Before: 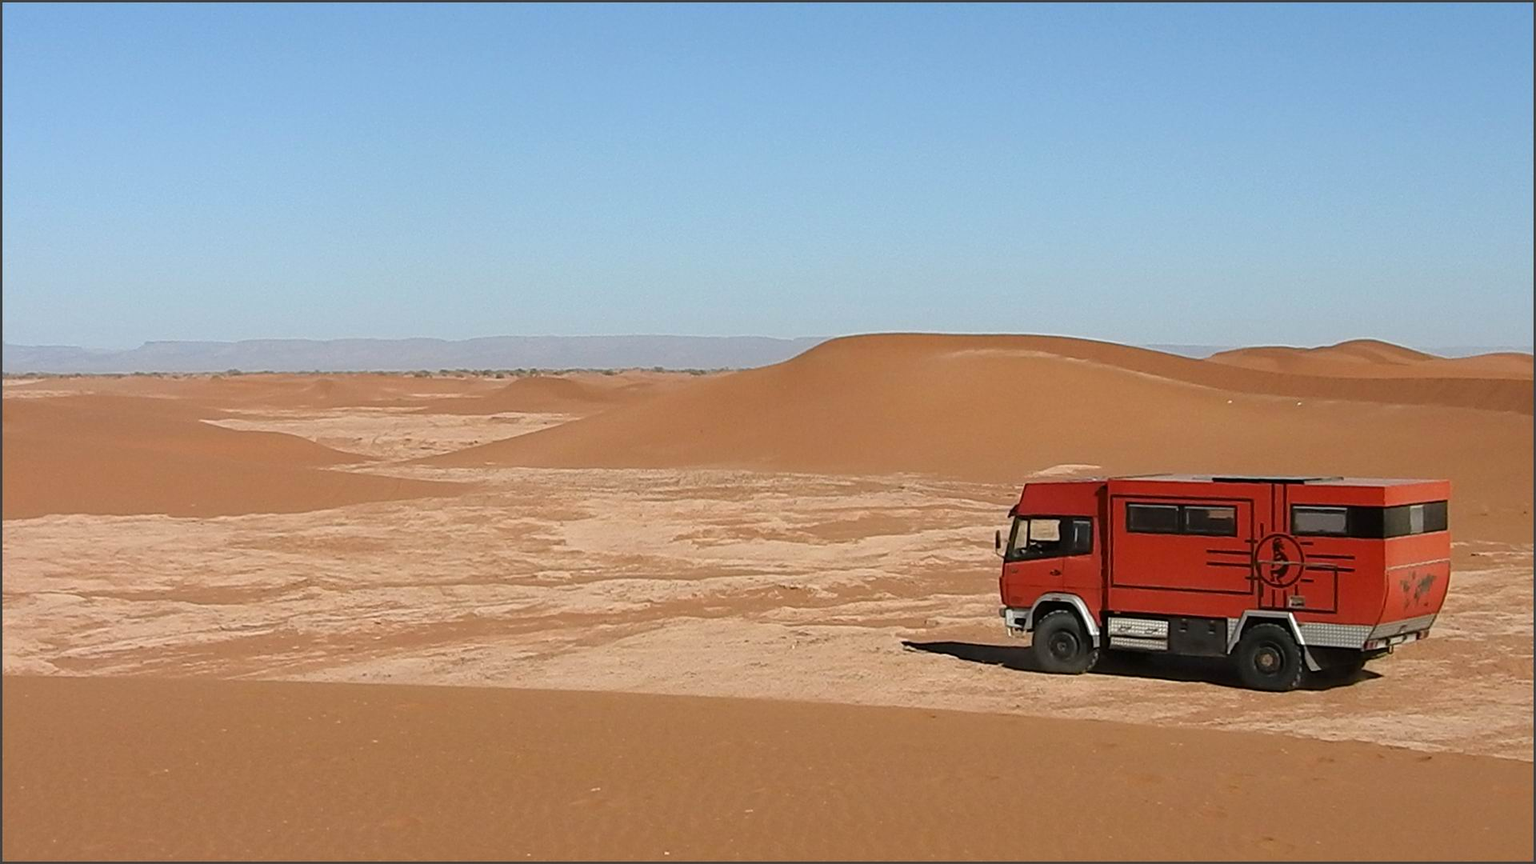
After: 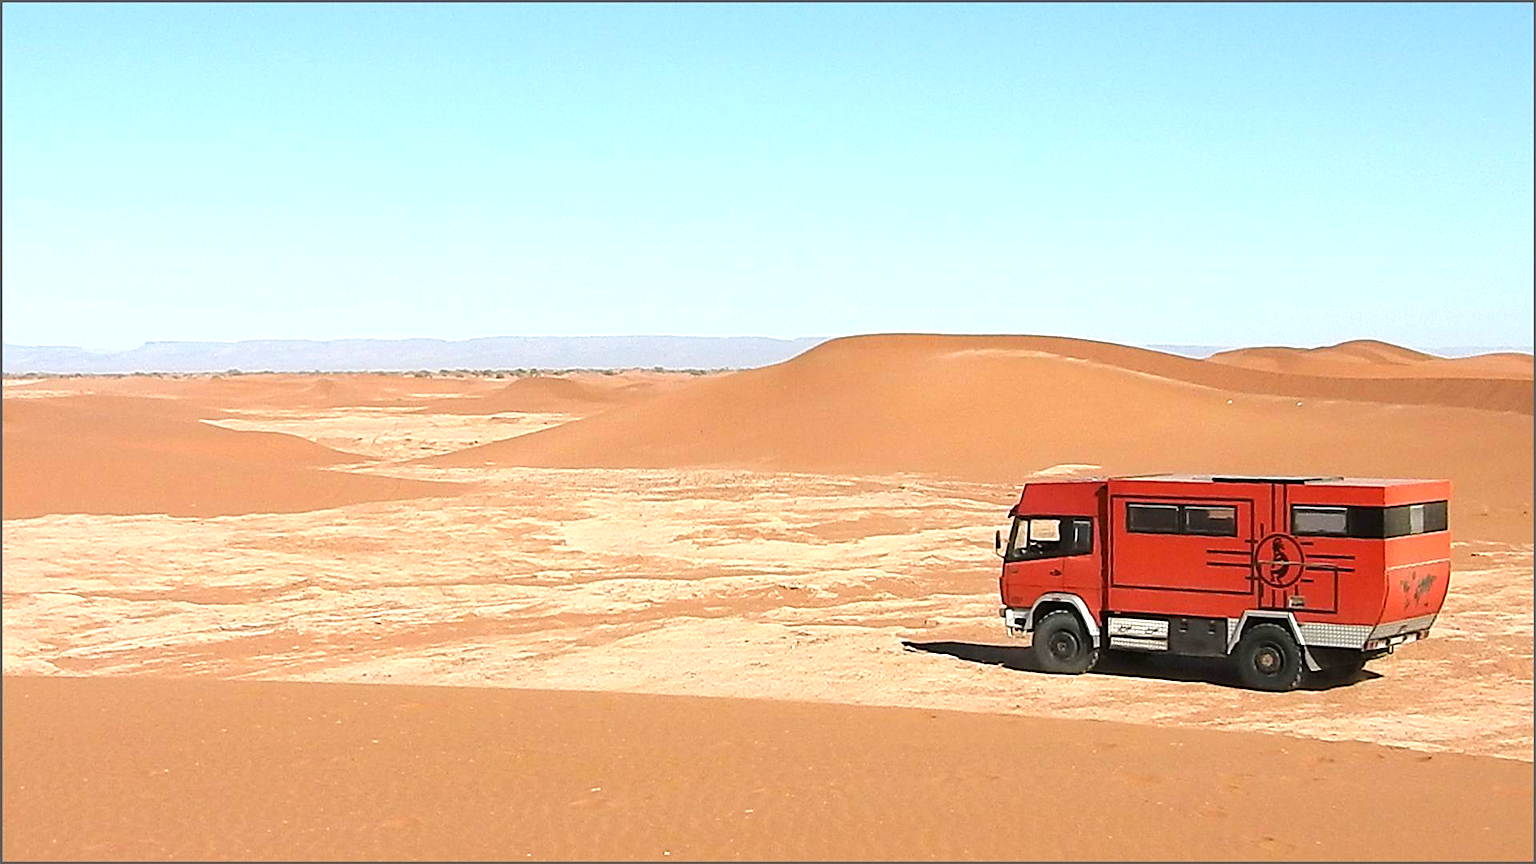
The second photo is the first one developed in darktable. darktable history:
sharpen: on, module defaults
exposure: black level correction 0, exposure 1.001 EV, compensate highlight preservation false
